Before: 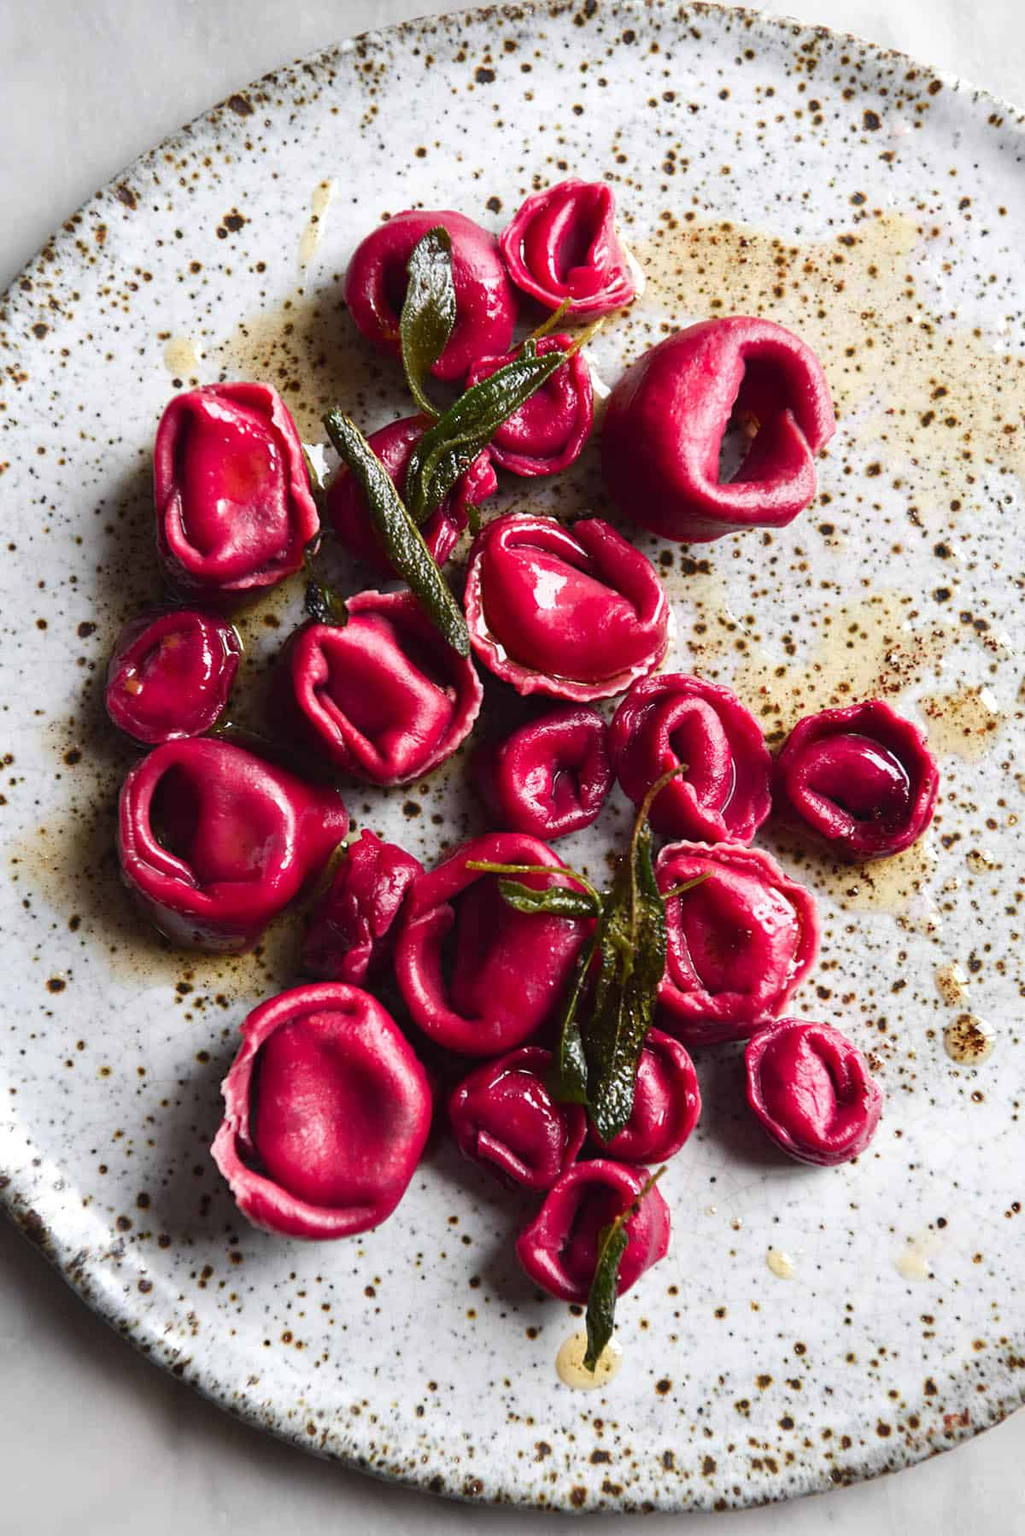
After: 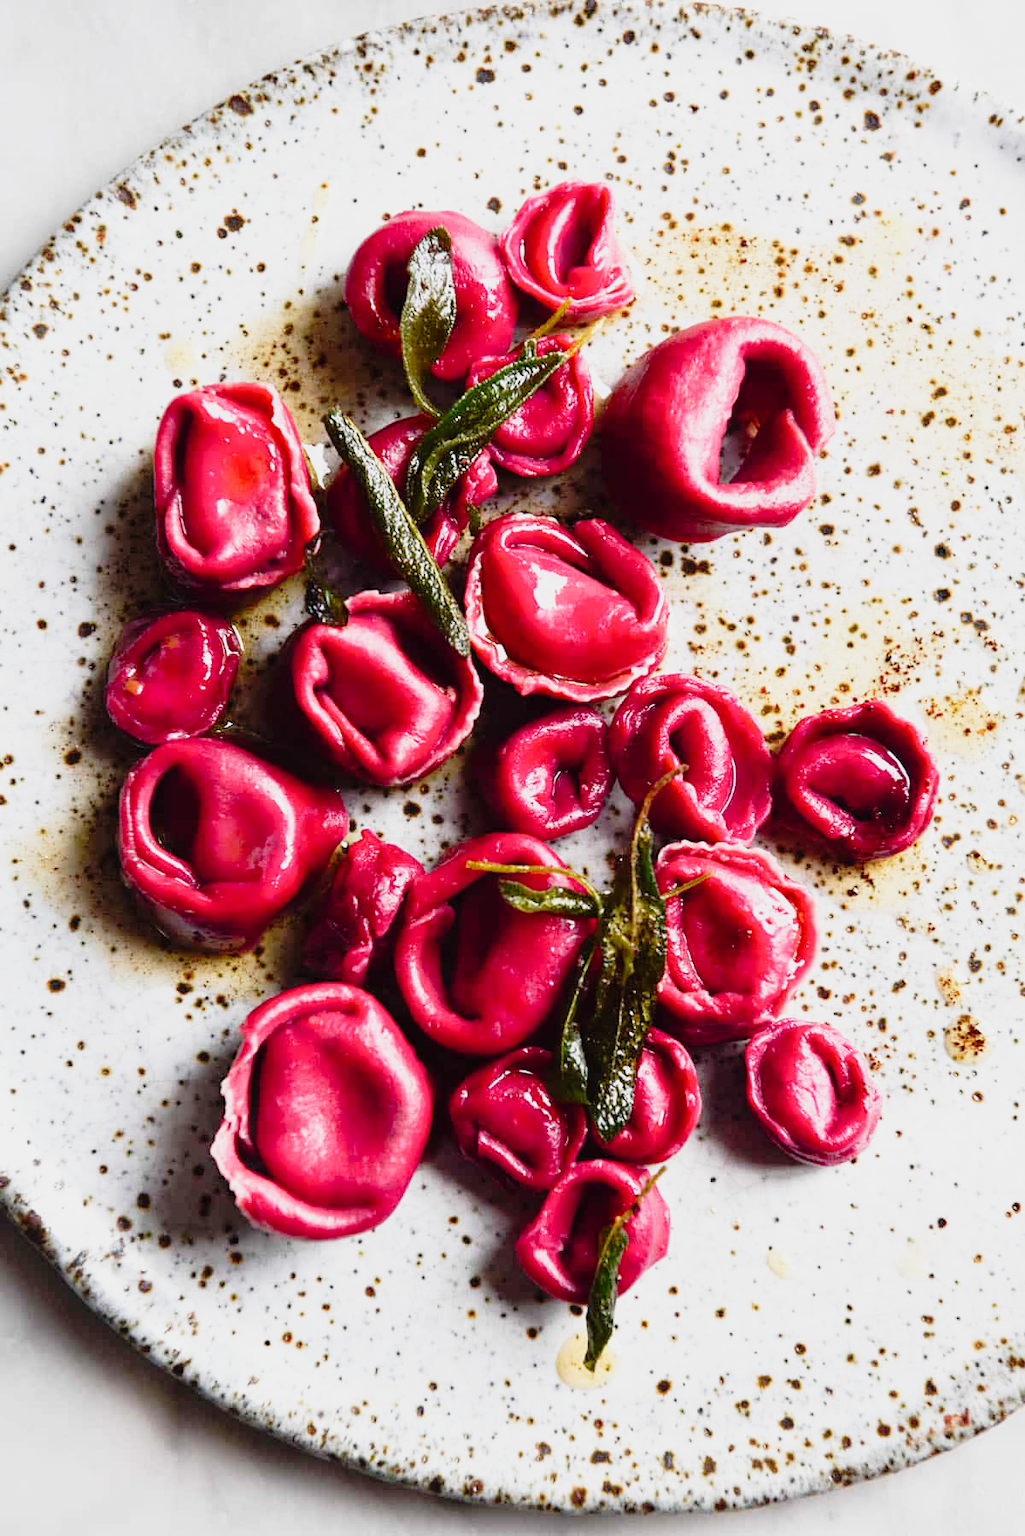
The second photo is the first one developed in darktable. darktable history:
exposure: exposure -0.153 EV, compensate exposure bias true, compensate highlight preservation false
tone curve: curves: ch0 [(0, 0) (0.135, 0.09) (0.326, 0.386) (0.489, 0.573) (0.663, 0.749) (0.854, 0.897) (1, 0.974)]; ch1 [(0, 0) (0.366, 0.367) (0.475, 0.453) (0.494, 0.493) (0.504, 0.497) (0.544, 0.569) (0.562, 0.605) (0.622, 0.694) (1, 1)]; ch2 [(0, 0) (0.333, 0.346) (0.375, 0.375) (0.424, 0.43) (0.476, 0.492) (0.502, 0.503) (0.533, 0.534) (0.572, 0.603) (0.605, 0.656) (0.641, 0.709) (1, 1)], preserve colors none
base curve: curves: ch0 [(0, 0) (0.088, 0.125) (0.176, 0.251) (0.354, 0.501) (0.613, 0.749) (1, 0.877)], preserve colors none
